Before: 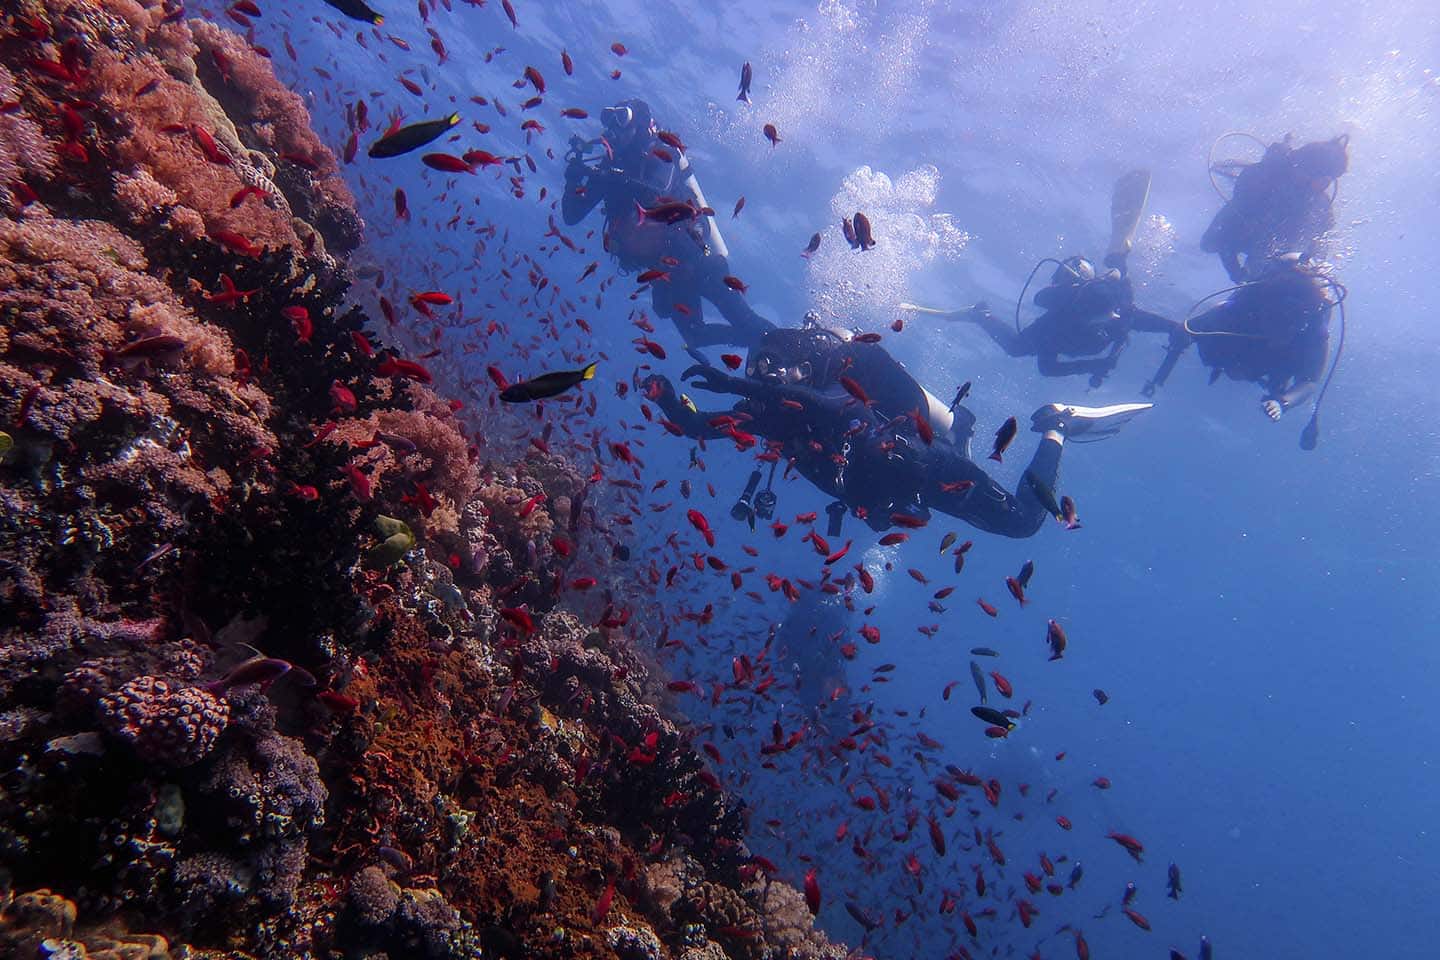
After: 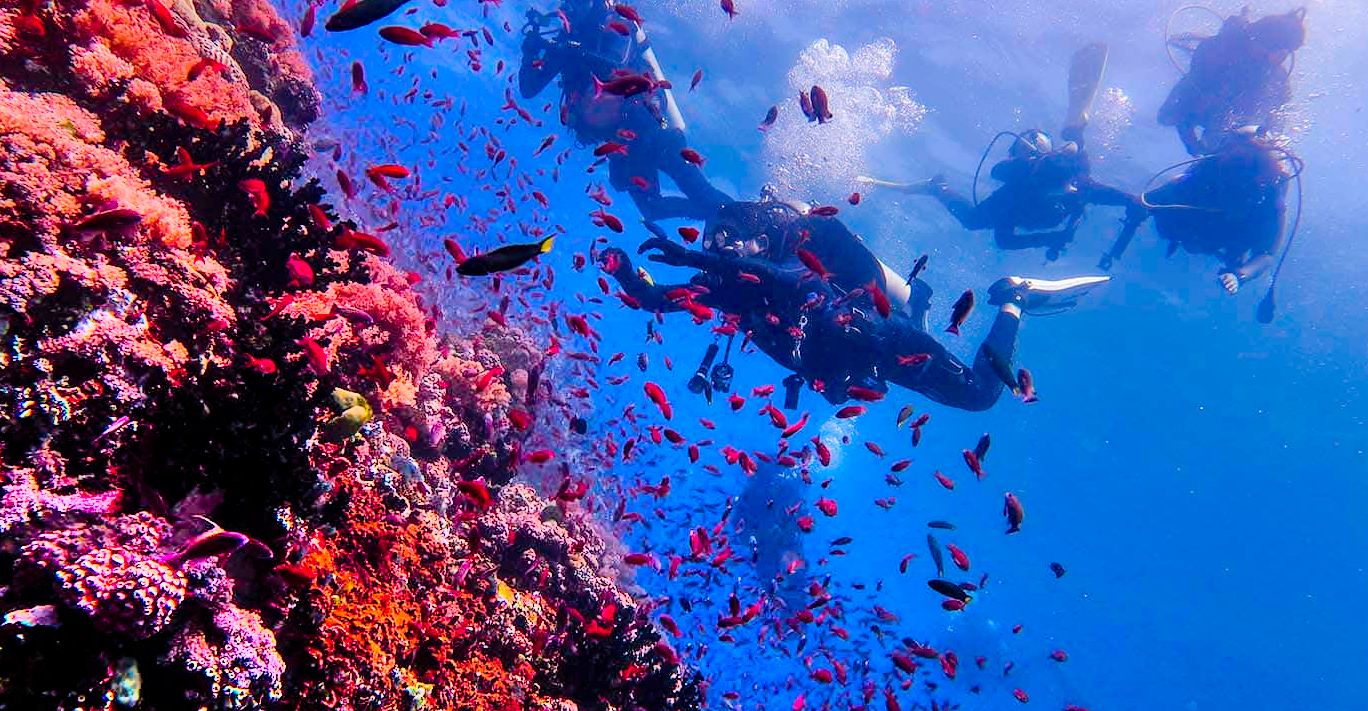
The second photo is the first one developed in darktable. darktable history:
shadows and highlights: shadows 75, highlights -25, soften with gaussian
crop and rotate: left 2.991%, top 13.302%, right 1.981%, bottom 12.636%
color balance rgb: perceptual saturation grading › global saturation 35%, perceptual saturation grading › highlights -30%, perceptual saturation grading › shadows 35%, perceptual brilliance grading › global brilliance 3%, perceptual brilliance grading › highlights -3%, perceptual brilliance grading › shadows 3%
